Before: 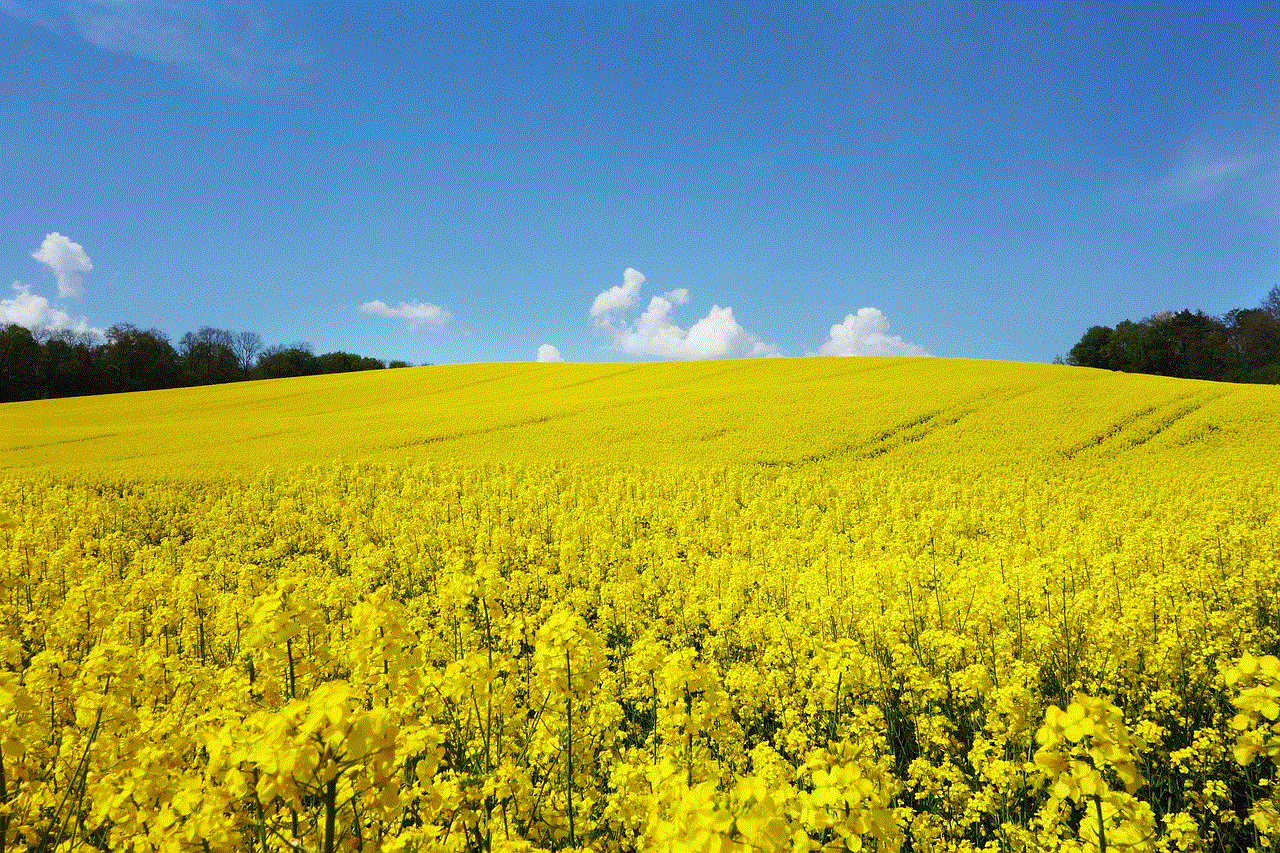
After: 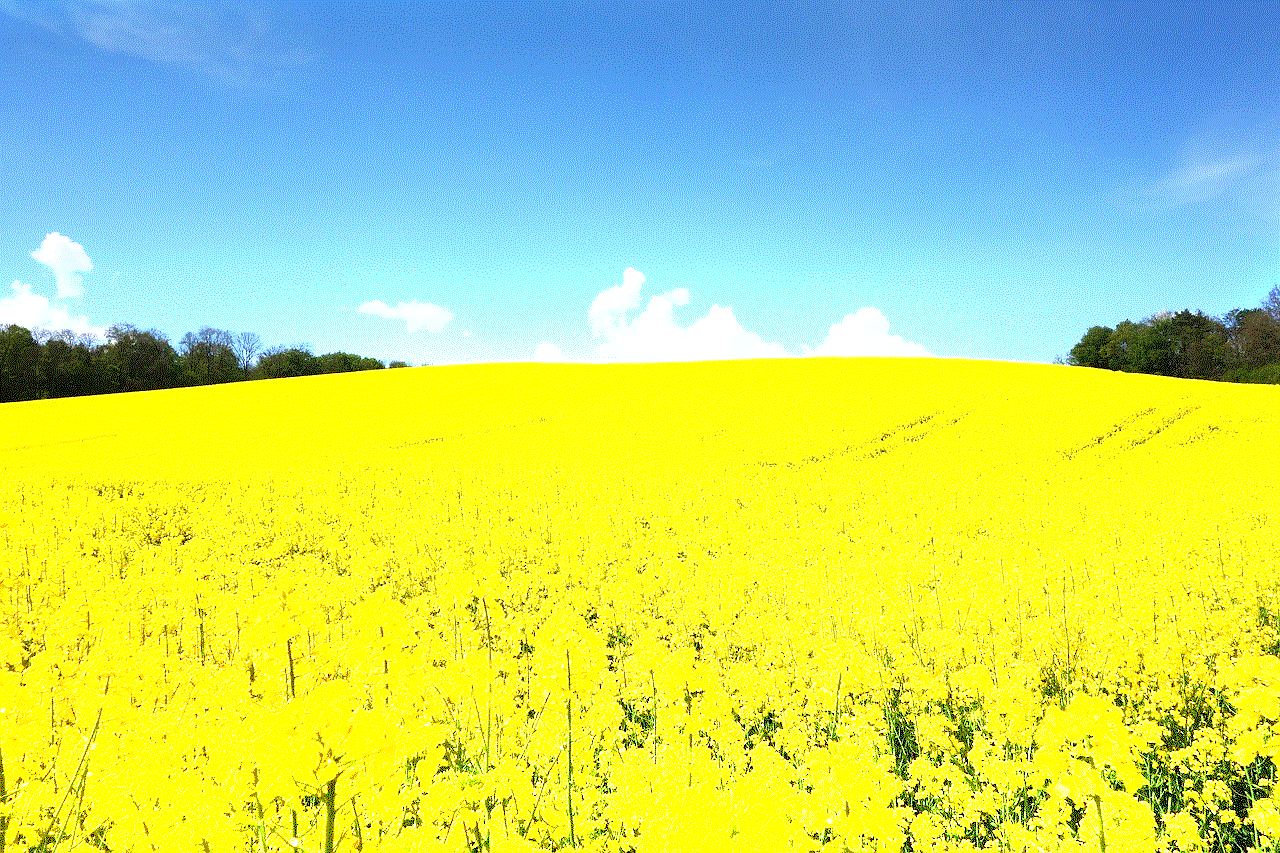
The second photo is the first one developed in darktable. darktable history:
graduated density: density -3.9 EV
exposure: exposure 0.6 EV, compensate highlight preservation false
